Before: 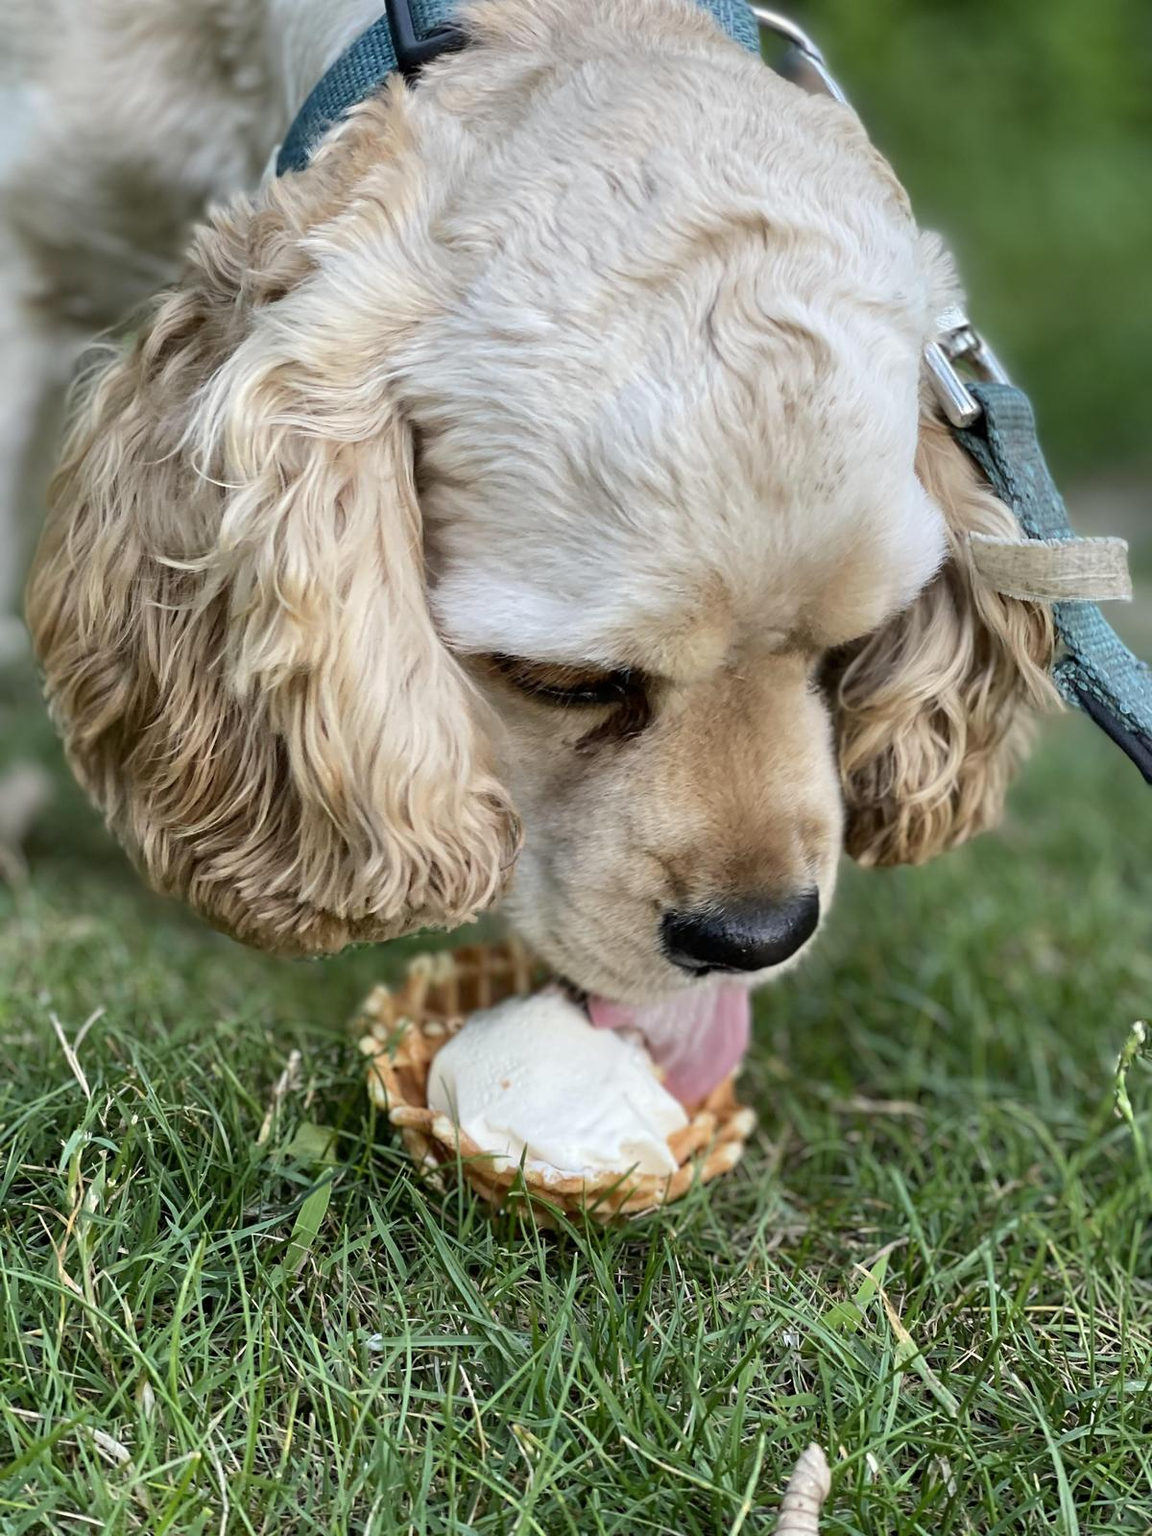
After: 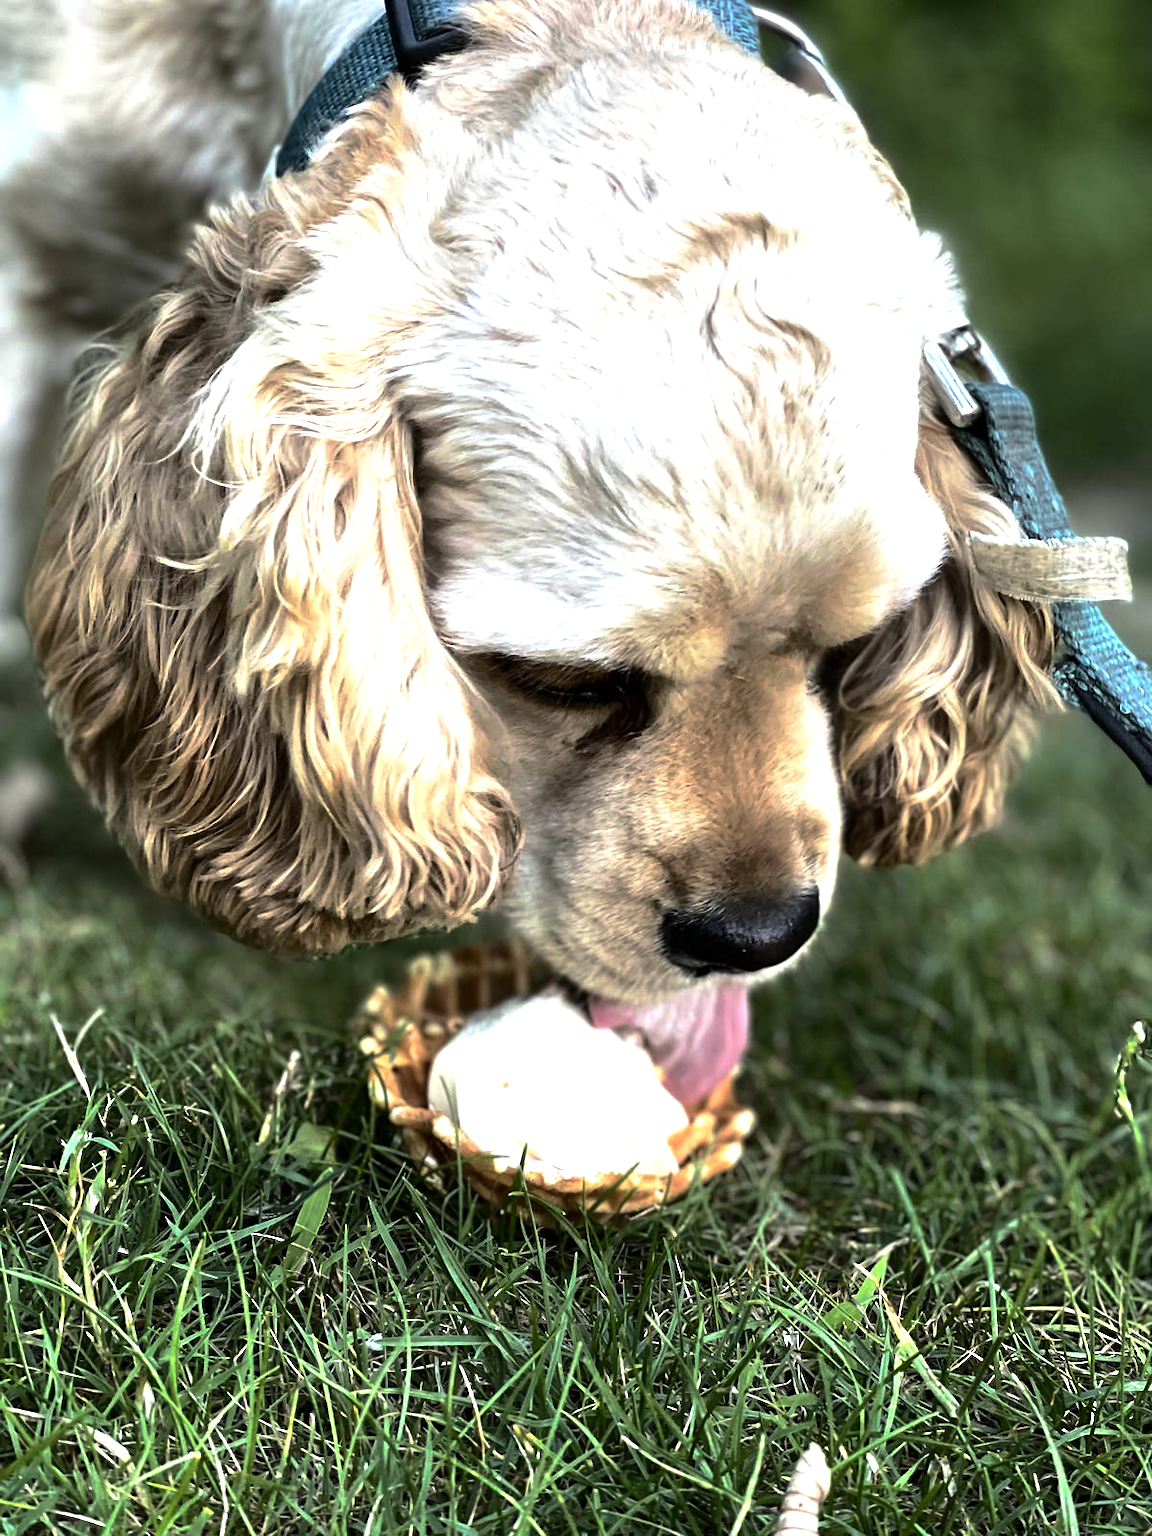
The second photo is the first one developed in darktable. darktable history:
base curve: curves: ch0 [(0, 0) (0.595, 0.418) (1, 1)], preserve colors none
tone equalizer: -8 EV -1.08 EV, -7 EV -1.01 EV, -6 EV -0.867 EV, -5 EV -0.578 EV, -3 EV 0.578 EV, -2 EV 0.867 EV, -1 EV 1.01 EV, +0 EV 1.08 EV, edges refinement/feathering 500, mask exposure compensation -1.57 EV, preserve details no
